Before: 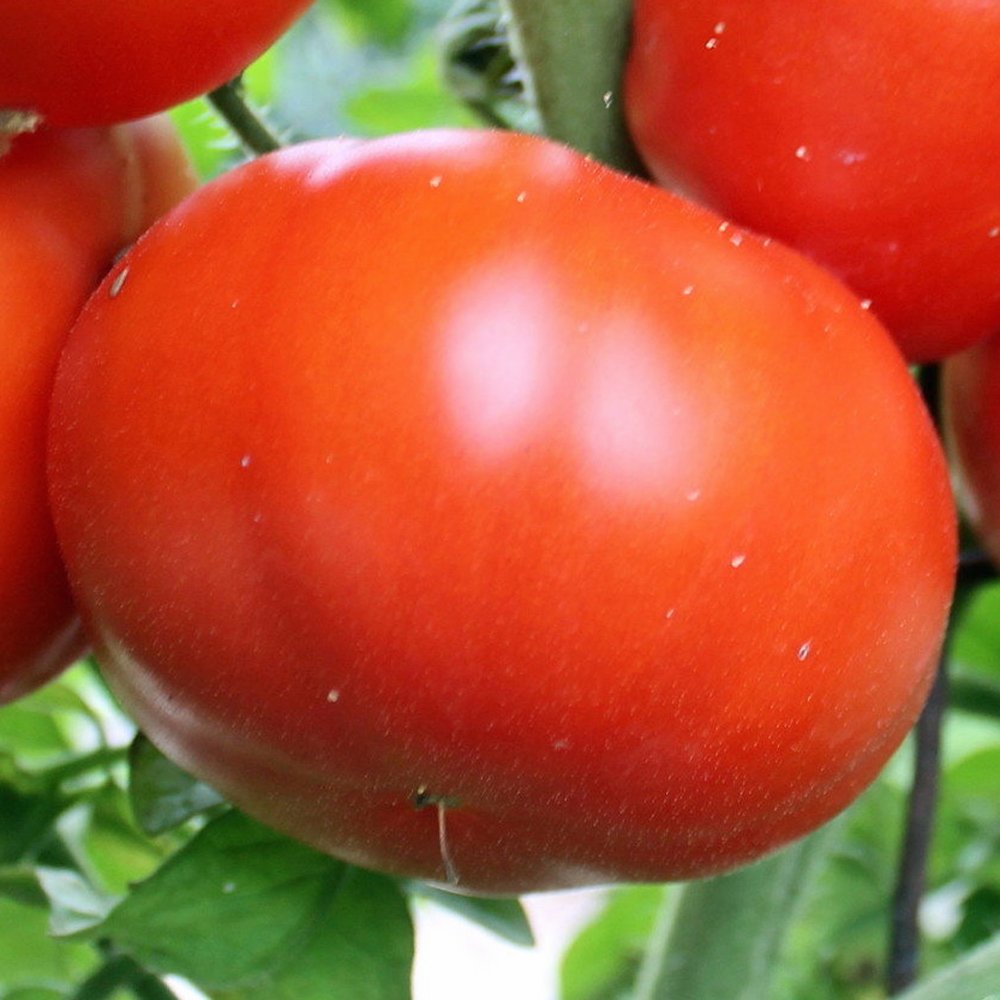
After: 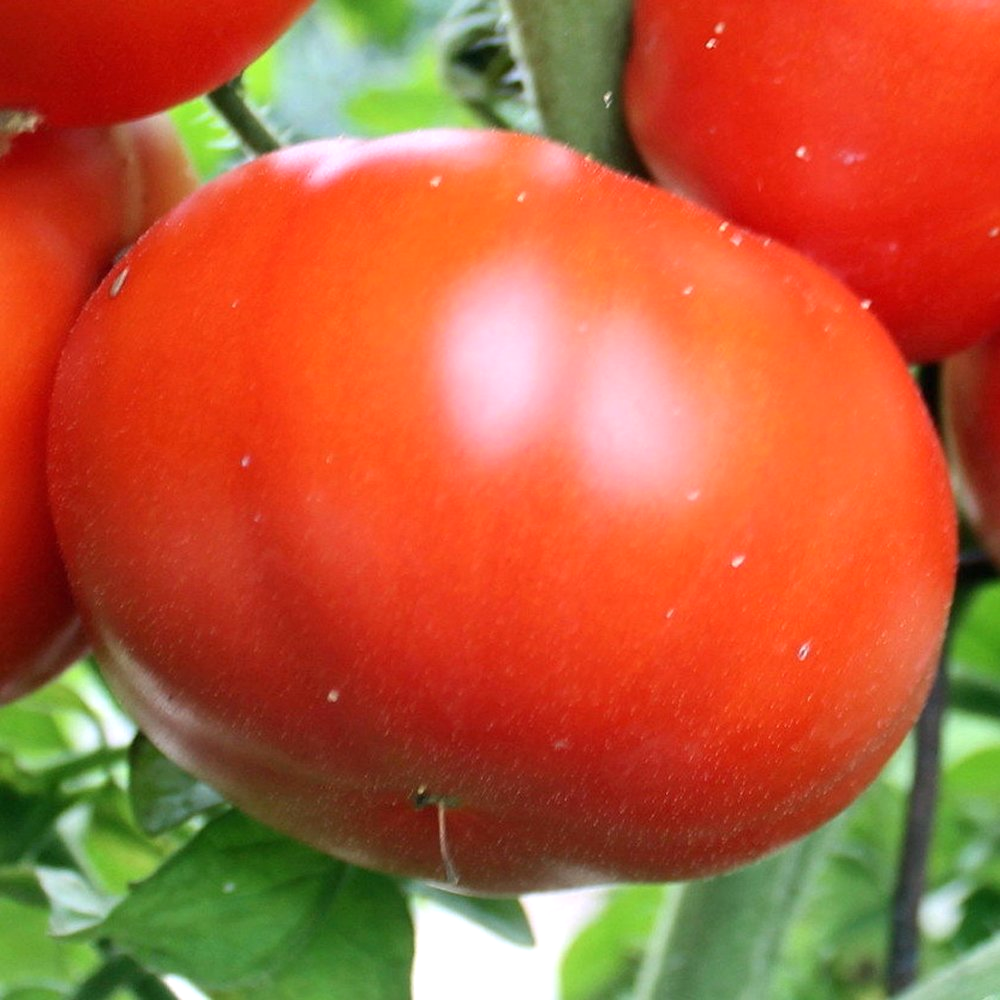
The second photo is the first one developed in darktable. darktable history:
white balance: emerald 1
exposure: exposure 0.2 EV, compensate highlight preservation false
